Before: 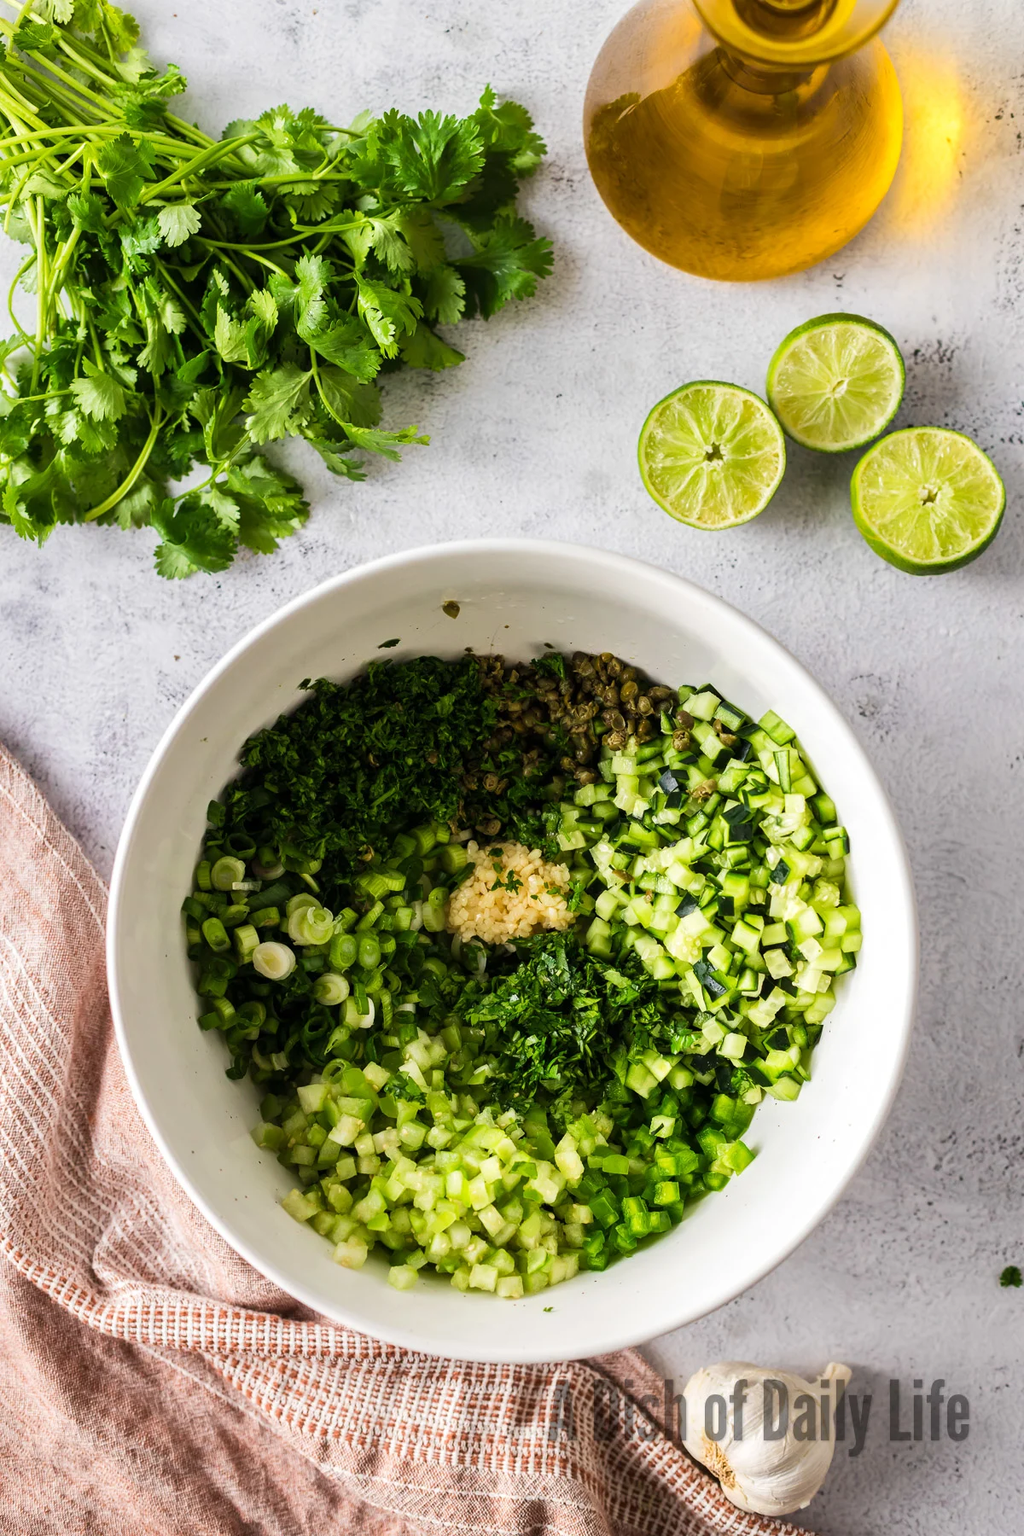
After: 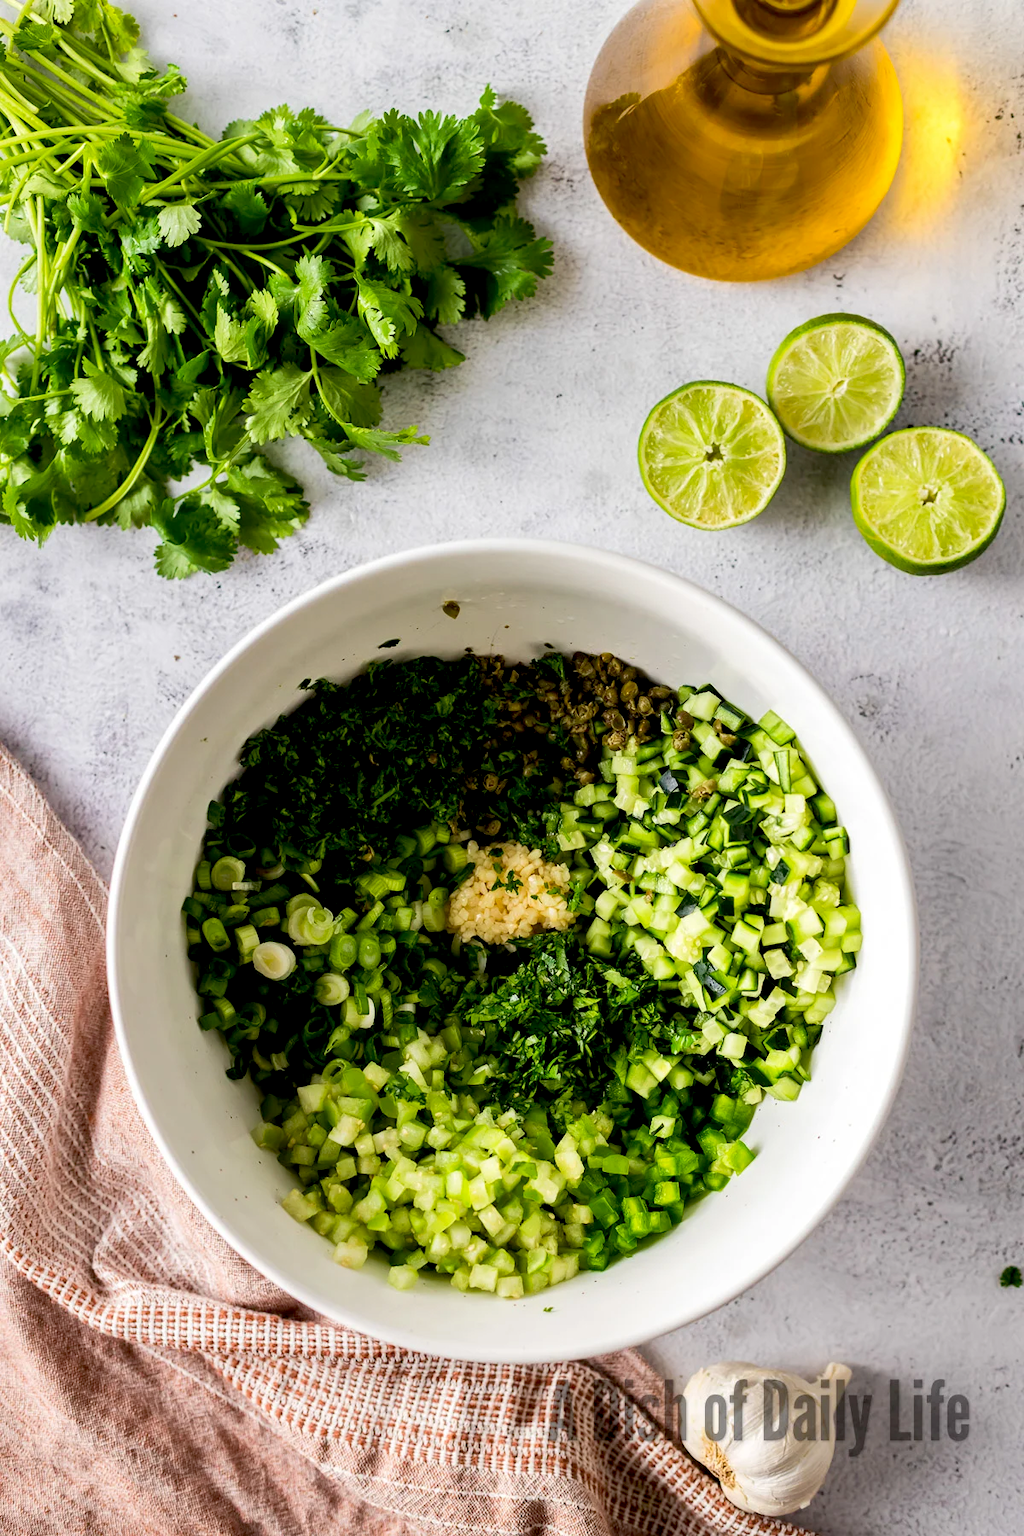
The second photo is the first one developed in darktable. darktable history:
white balance: red 1, blue 1
exposure: black level correction 0.012, compensate highlight preservation false
